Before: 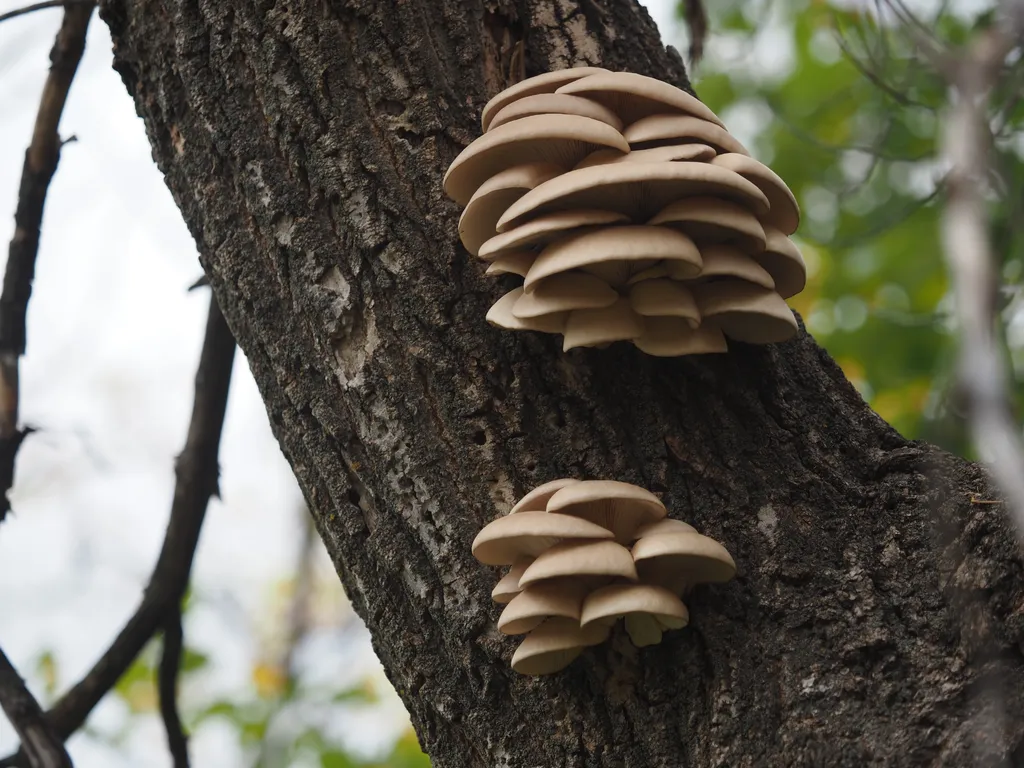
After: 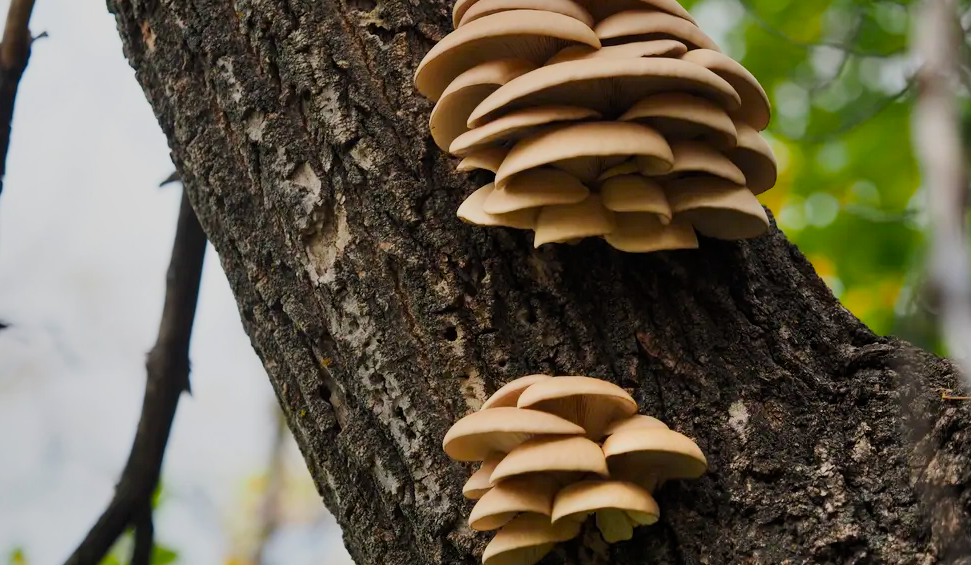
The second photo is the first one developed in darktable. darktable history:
contrast brightness saturation: contrast 0.128, brightness -0.046, saturation 0.164
crop and rotate: left 2.901%, top 13.631%, right 2.26%, bottom 12.698%
exposure: exposure 0.374 EV, compensate highlight preservation false
shadows and highlights: soften with gaussian
filmic rgb: black relative exposure -8.88 EV, white relative exposure 4.98 EV, target black luminance 0%, hardness 3.77, latitude 66.61%, contrast 0.819, highlights saturation mix 11.16%, shadows ↔ highlights balance 20.16%, preserve chrominance RGB euclidean norm, color science v5 (2021), iterations of high-quality reconstruction 0, contrast in shadows safe, contrast in highlights safe
